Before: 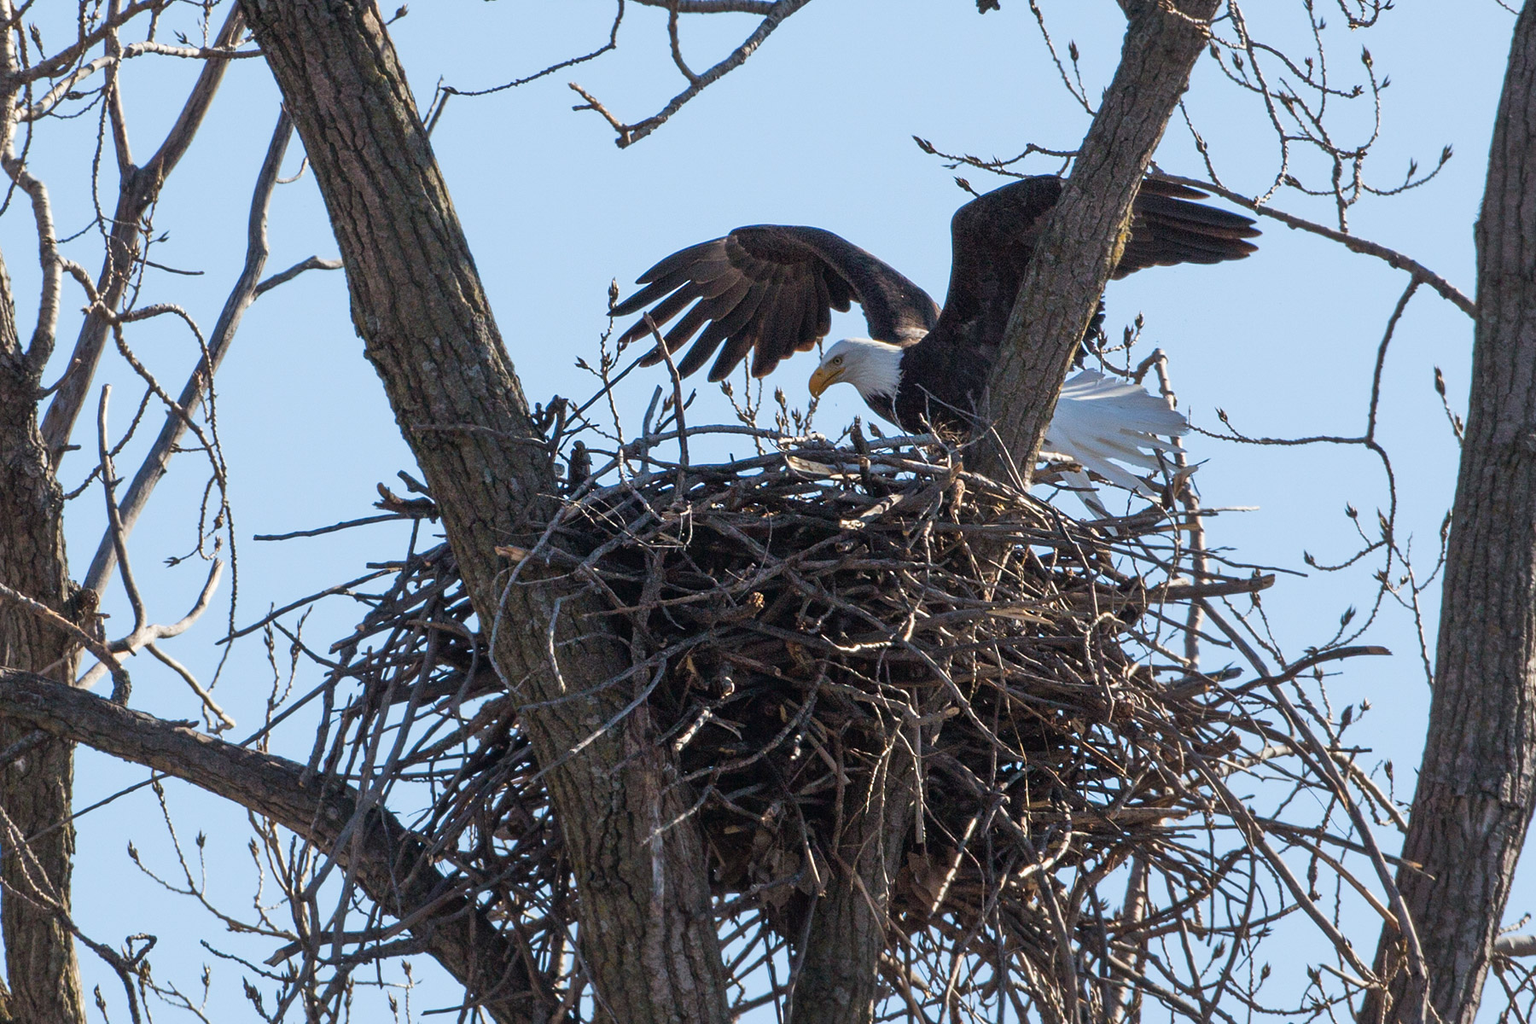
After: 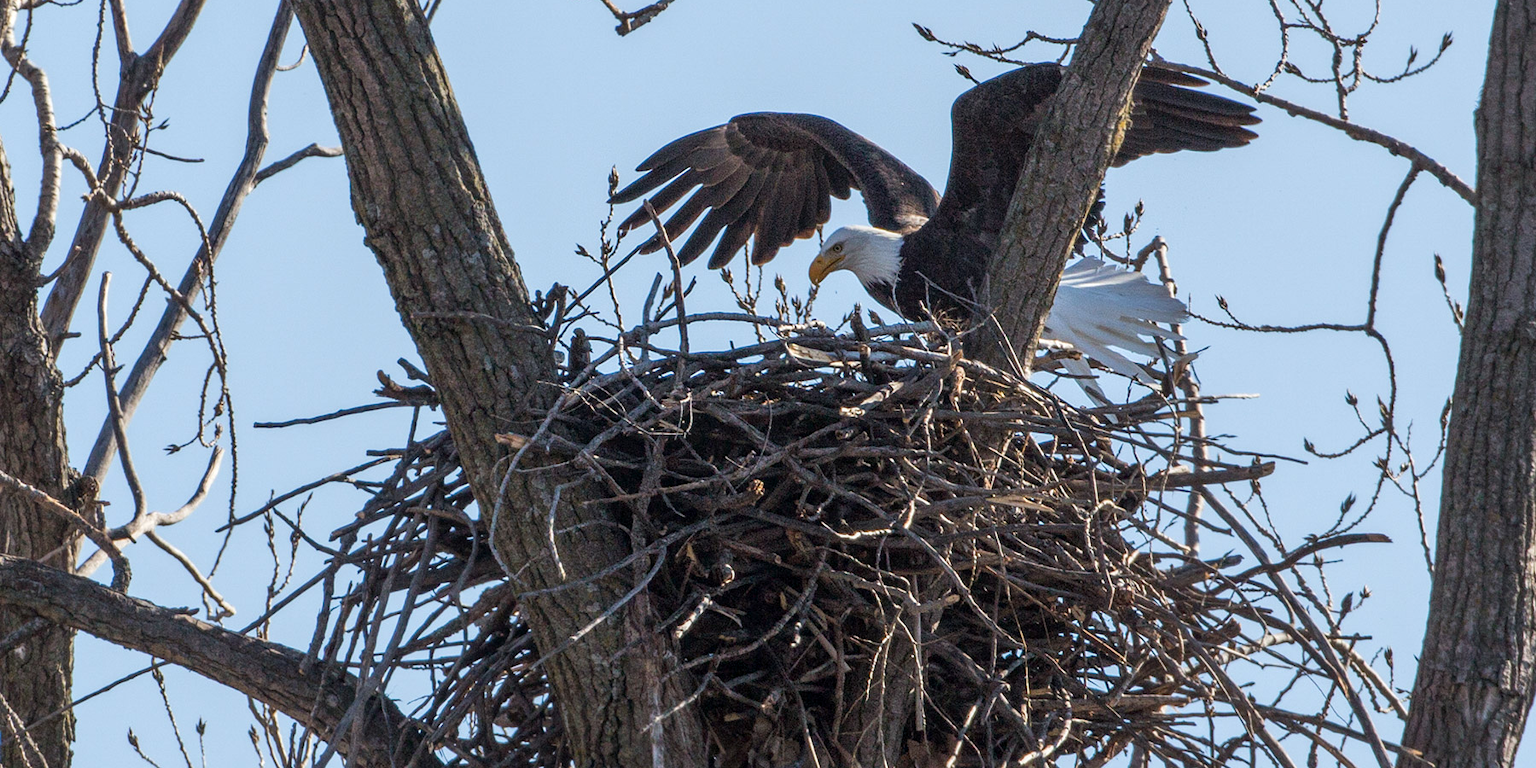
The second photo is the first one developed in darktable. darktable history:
crop: top 11.015%, bottom 13.912%
local contrast: on, module defaults
